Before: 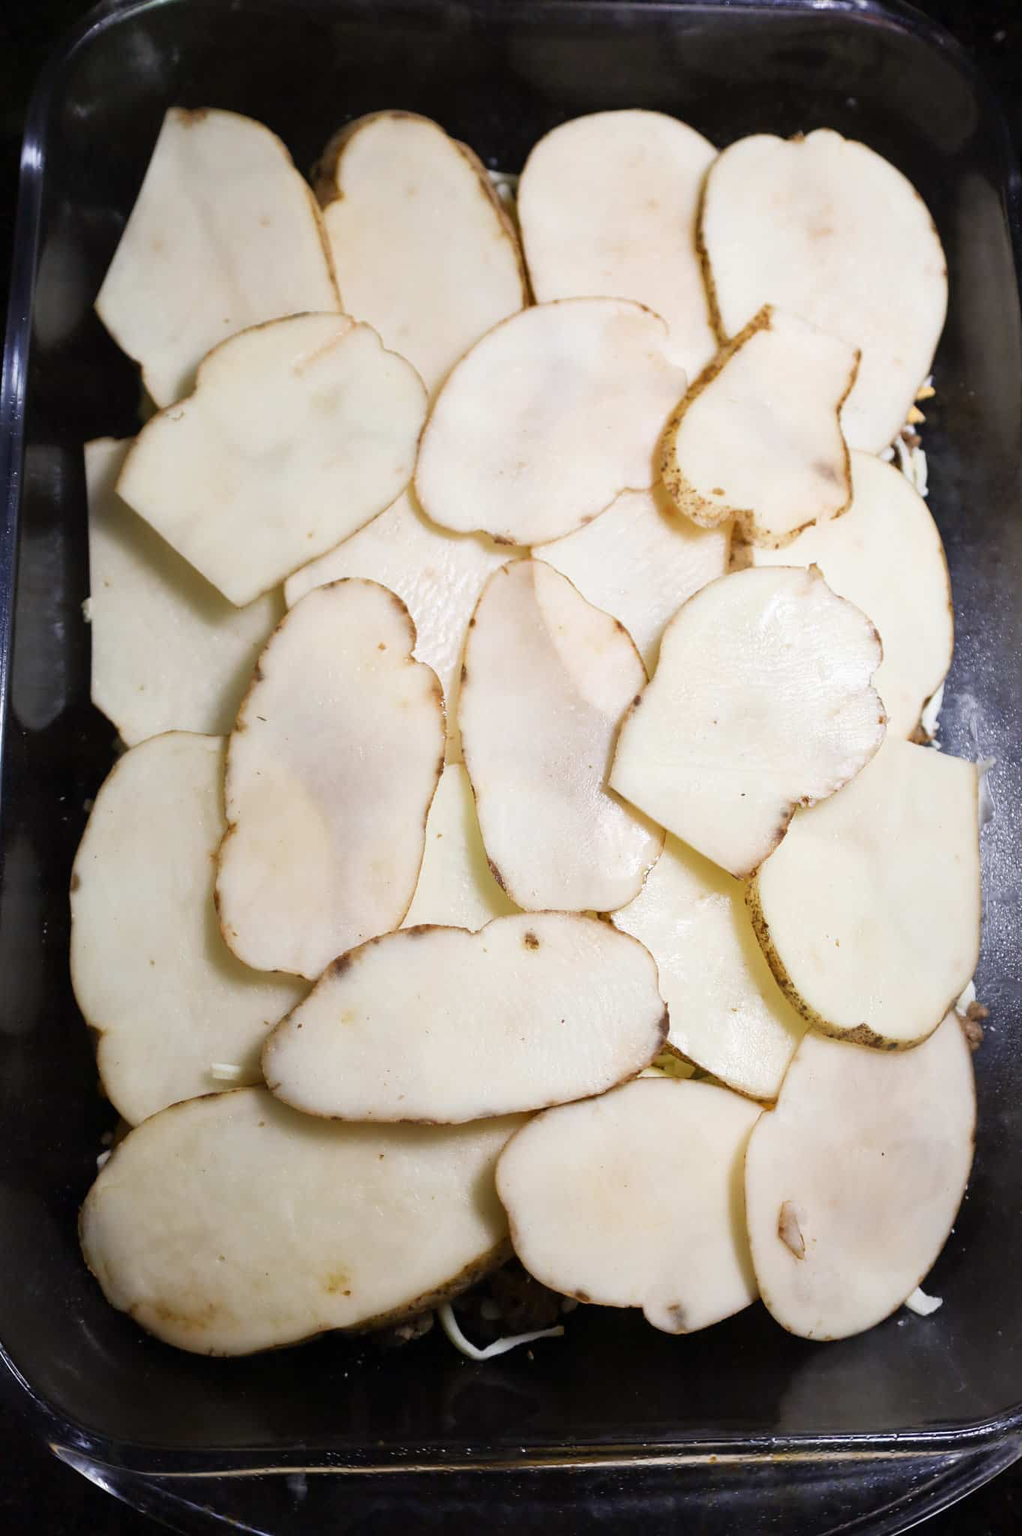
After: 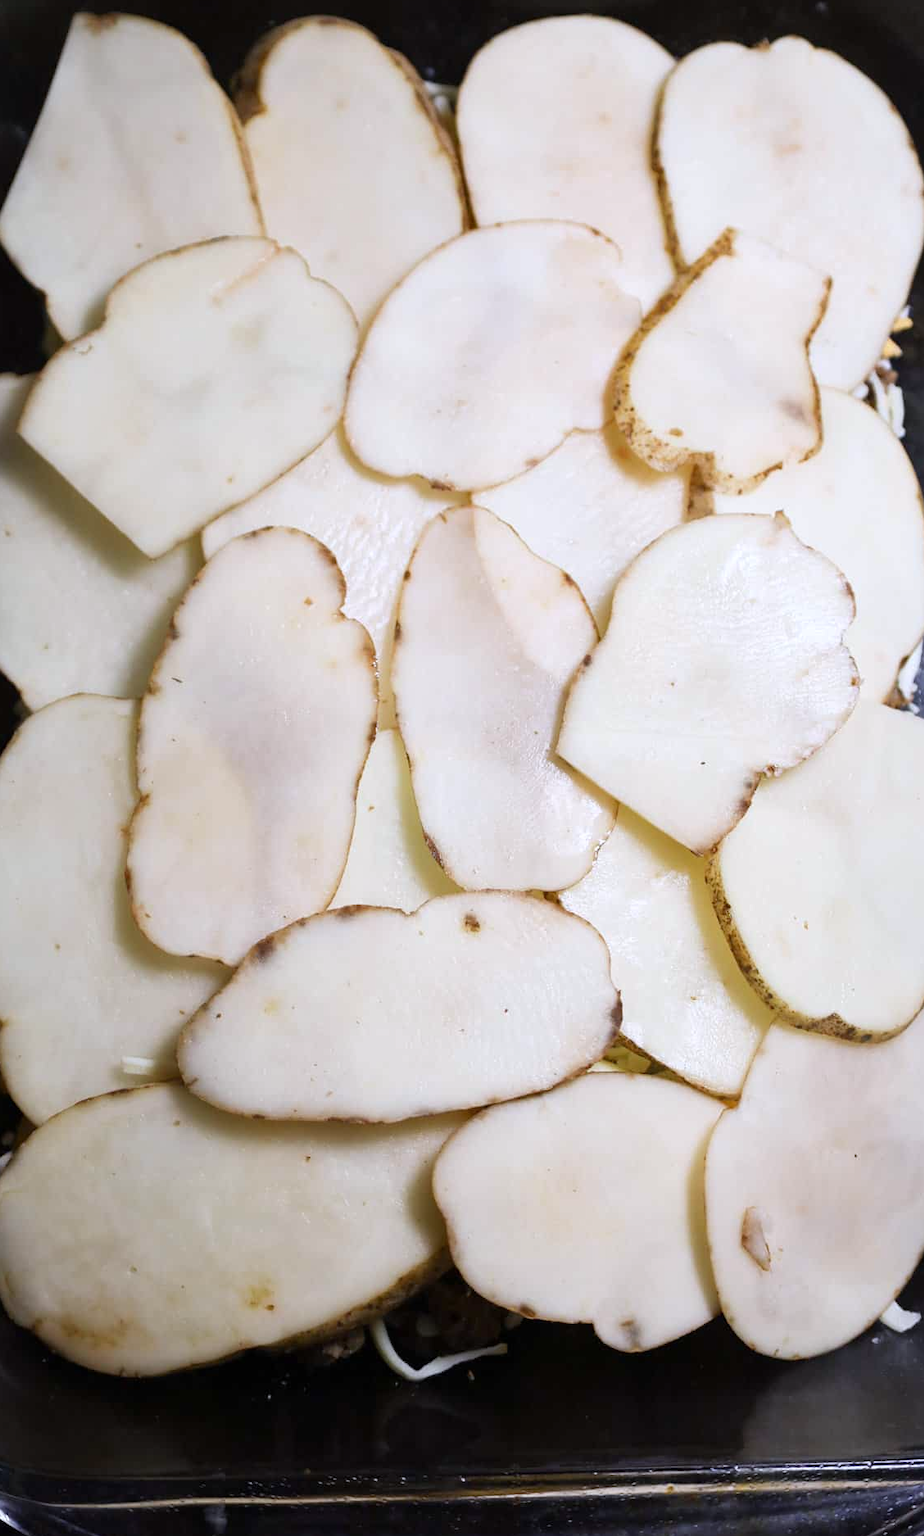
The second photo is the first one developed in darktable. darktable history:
crop: left 9.807%, top 6.259%, right 7.334%, bottom 2.177%
white balance: red 0.984, blue 1.059
